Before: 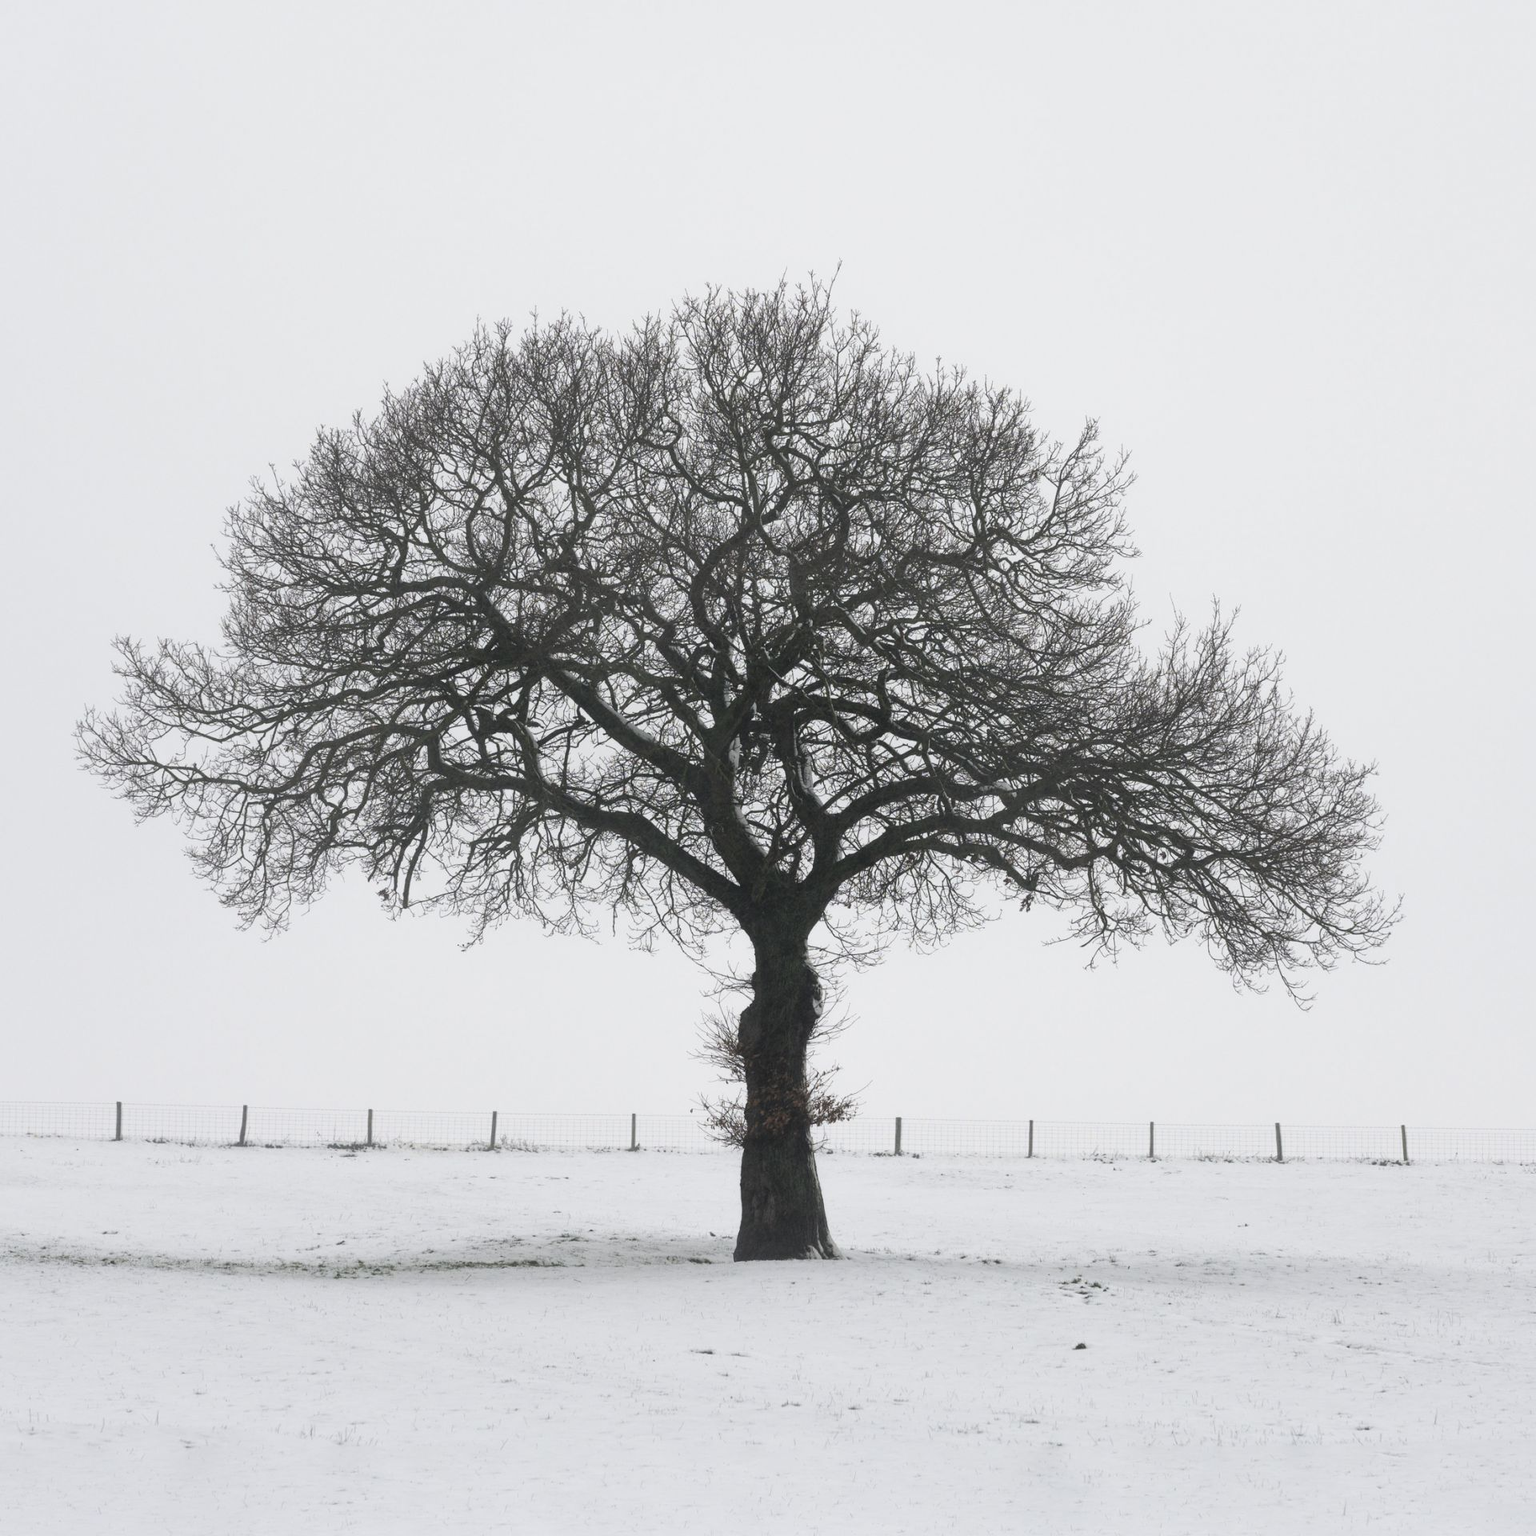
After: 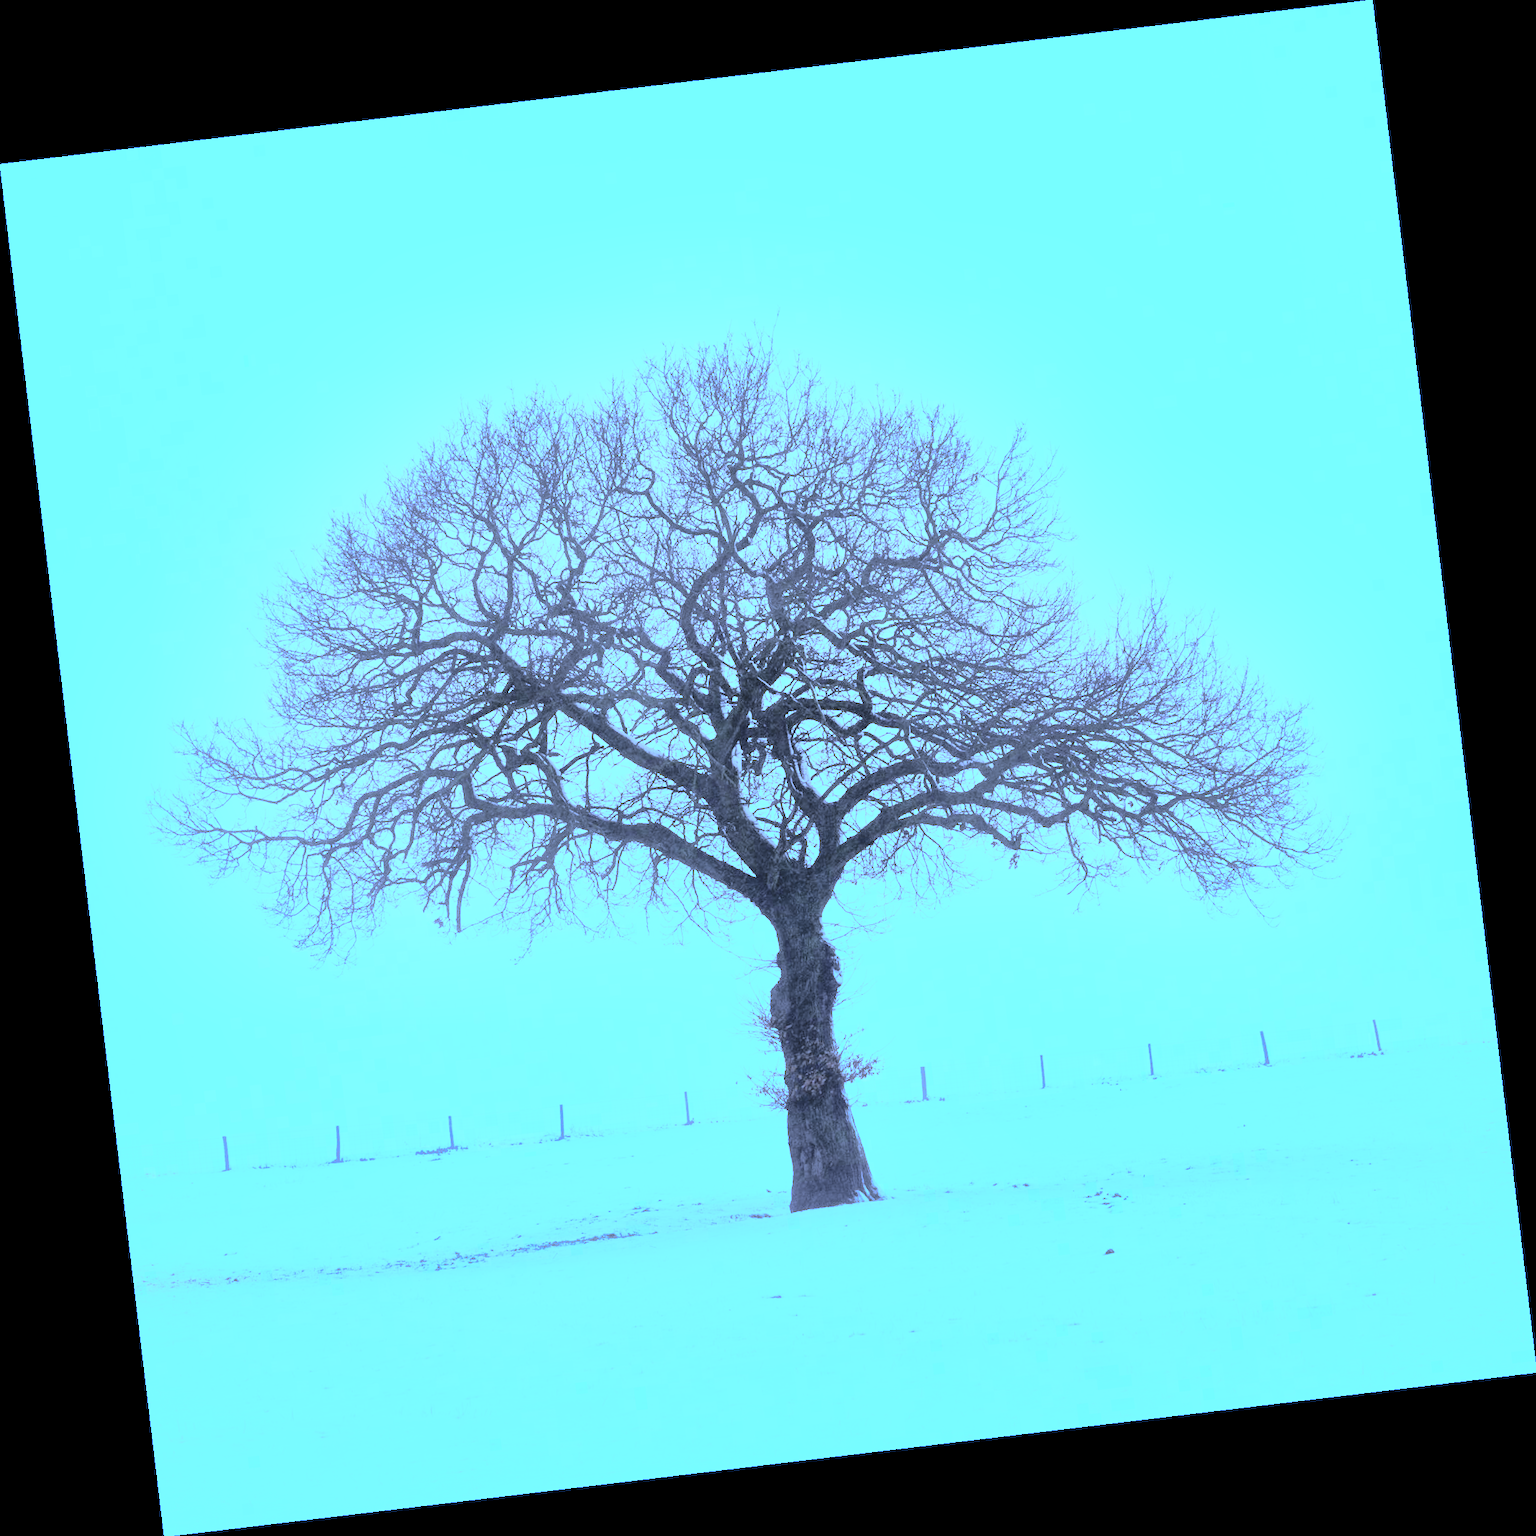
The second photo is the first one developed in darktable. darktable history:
rotate and perspective: rotation -6.83°, automatic cropping off
shadows and highlights: on, module defaults
white balance: red 0.766, blue 1.537
rgb curve: curves: ch0 [(0, 0) (0.21, 0.15) (0.24, 0.21) (0.5, 0.75) (0.75, 0.96) (0.89, 0.99) (1, 1)]; ch1 [(0, 0.02) (0.21, 0.13) (0.25, 0.2) (0.5, 0.67) (0.75, 0.9) (0.89, 0.97) (1, 1)]; ch2 [(0, 0.02) (0.21, 0.13) (0.25, 0.2) (0.5, 0.67) (0.75, 0.9) (0.89, 0.97) (1, 1)], compensate middle gray true
global tonemap: drago (0.7, 100)
